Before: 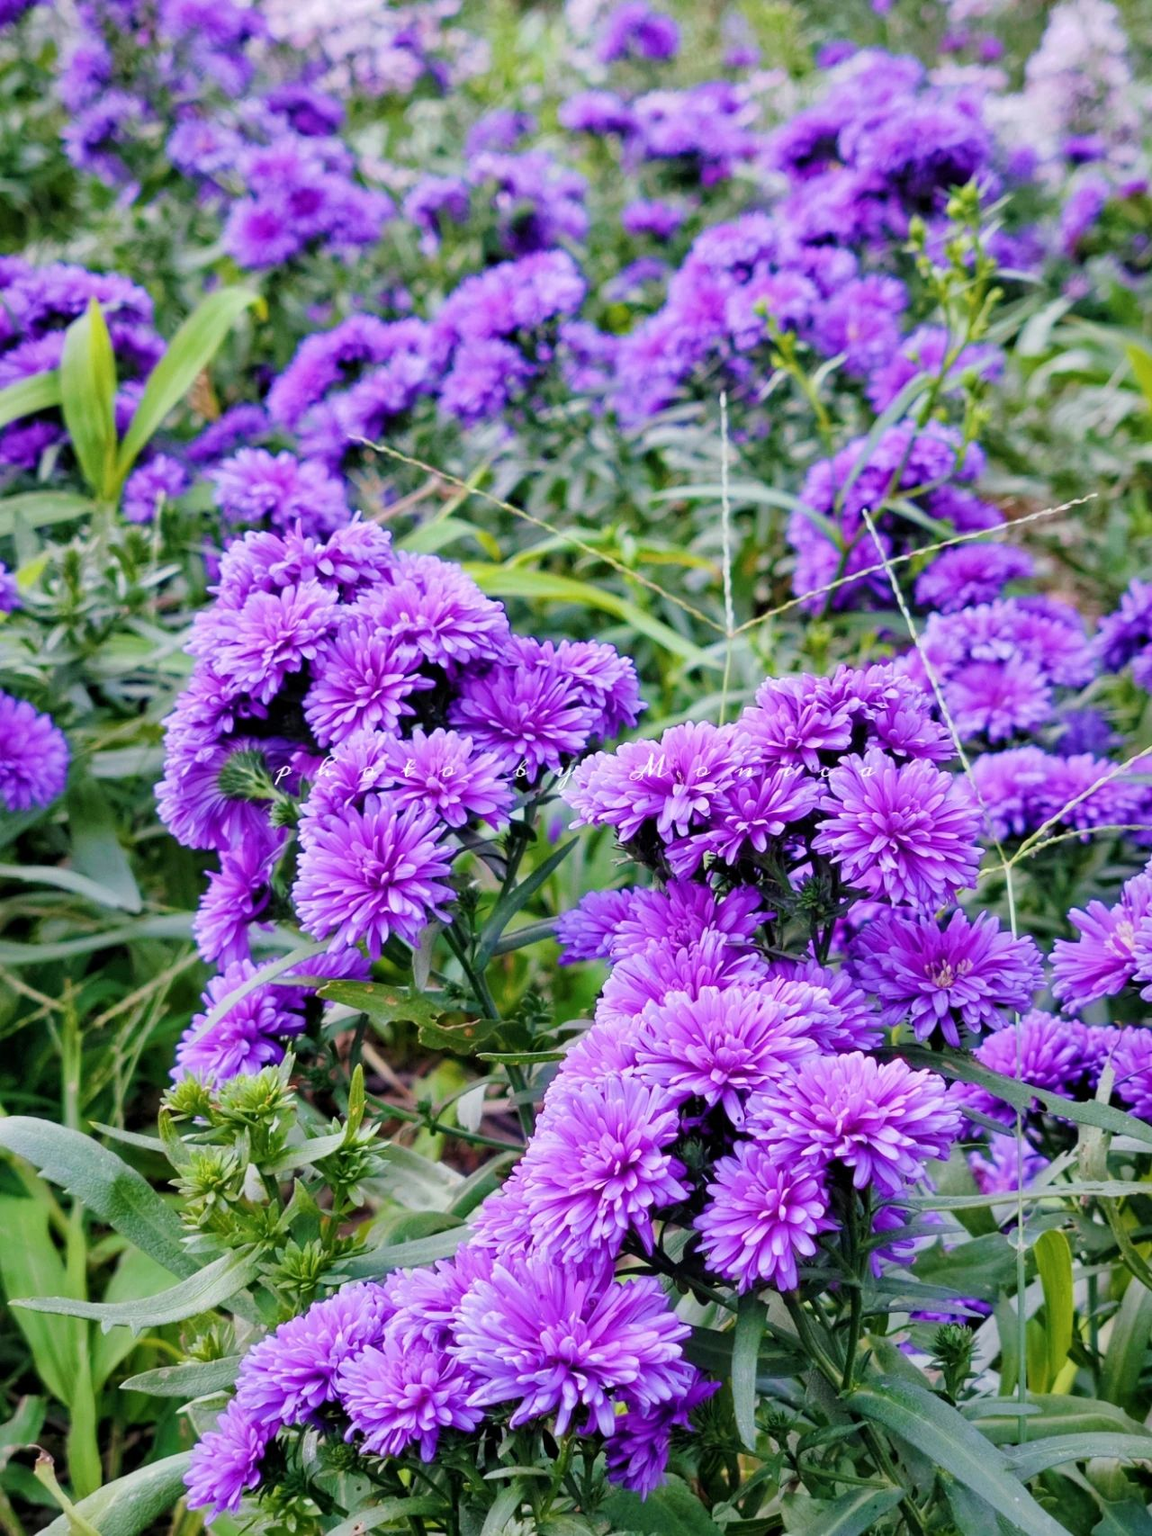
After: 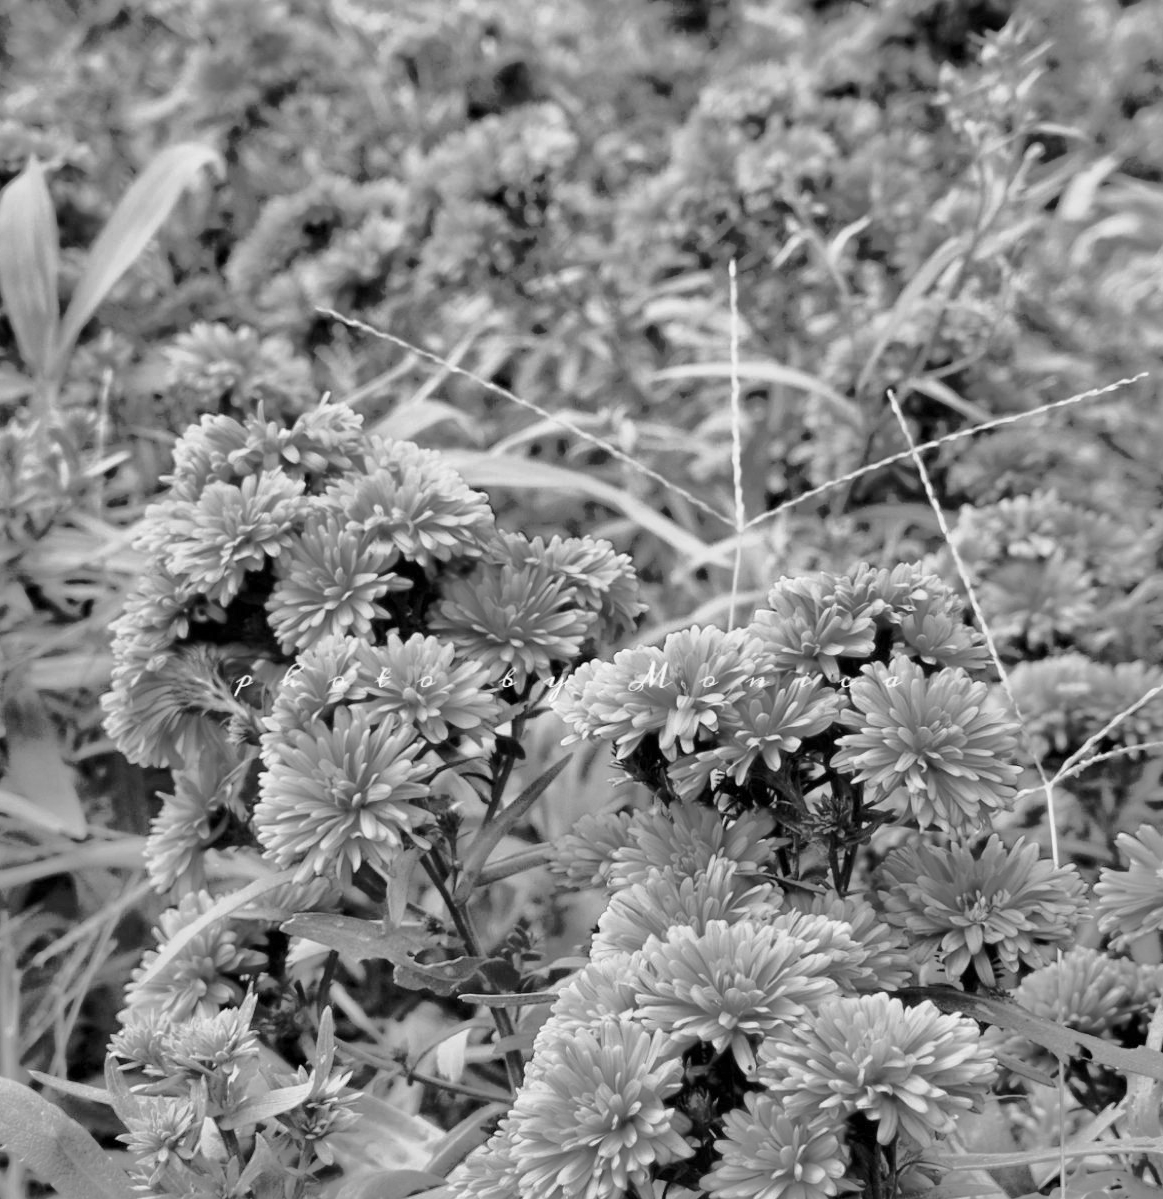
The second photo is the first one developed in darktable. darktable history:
shadows and highlights: shadows 38.43, highlights -74.54
monochrome: on, module defaults
crop: left 5.596%, top 10.314%, right 3.534%, bottom 19.395%
base curve: curves: ch0 [(0, 0) (0.032, 0.037) (0.105, 0.228) (0.435, 0.76) (0.856, 0.983) (1, 1)], preserve colors none
